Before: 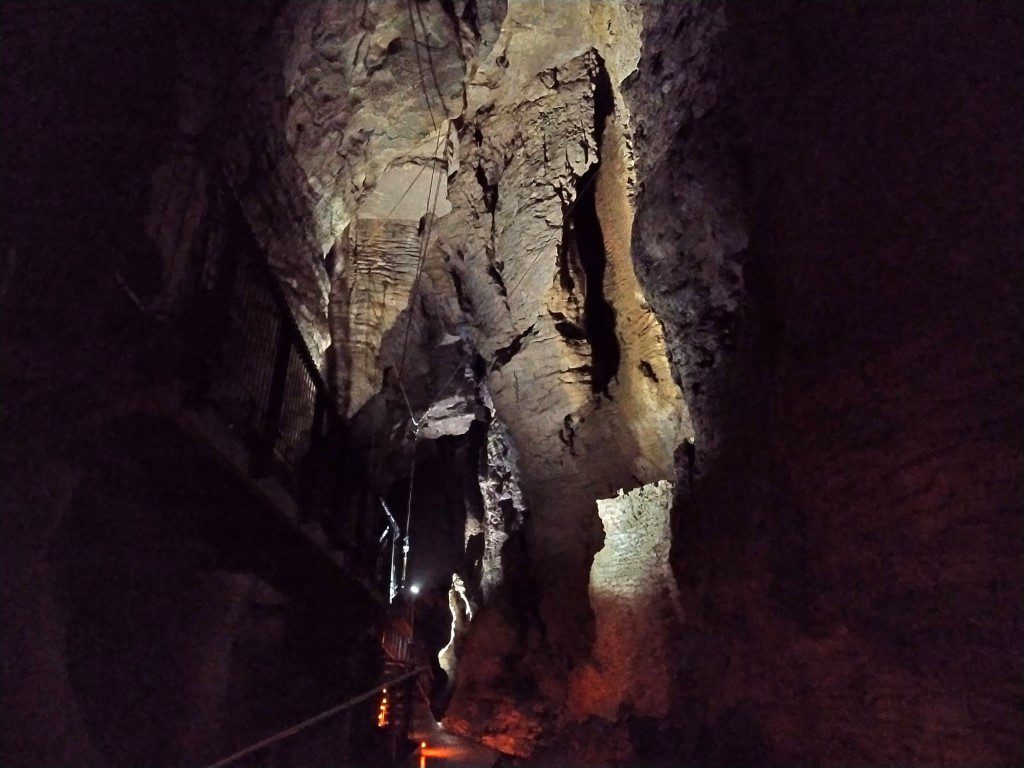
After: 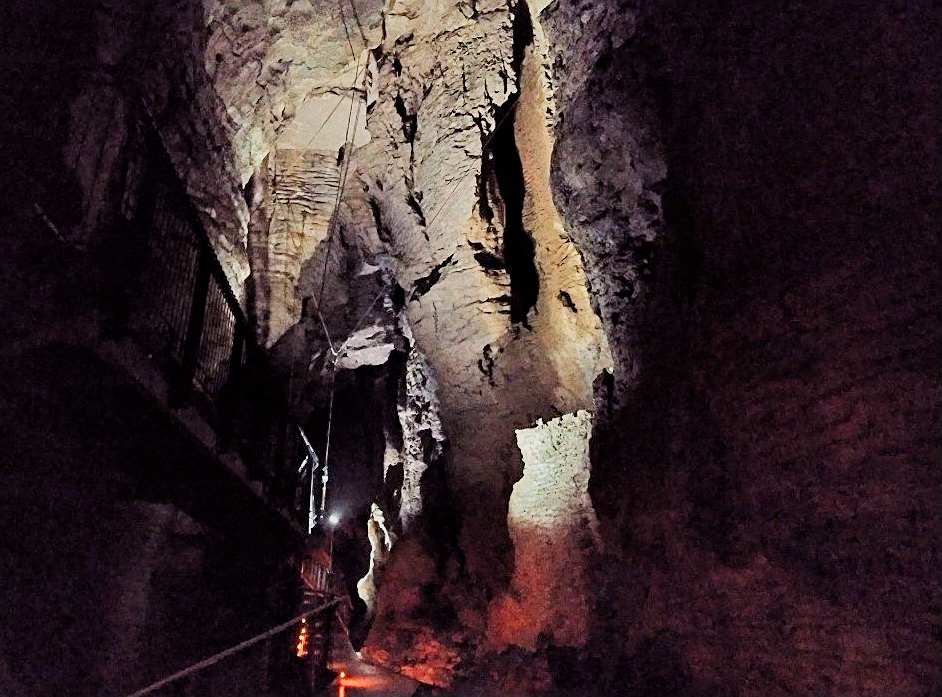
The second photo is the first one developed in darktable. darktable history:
crop and rotate: left 7.988%, top 9.177%
exposure: black level correction 0, exposure 1.2 EV, compensate exposure bias true, compensate highlight preservation false
filmic rgb: middle gray luminance 29.97%, black relative exposure -8.97 EV, white relative exposure 7.01 EV, target black luminance 0%, hardness 2.95, latitude 1.12%, contrast 0.961, highlights saturation mix 3.65%, shadows ↔ highlights balance 11.76%
sharpen: on, module defaults
